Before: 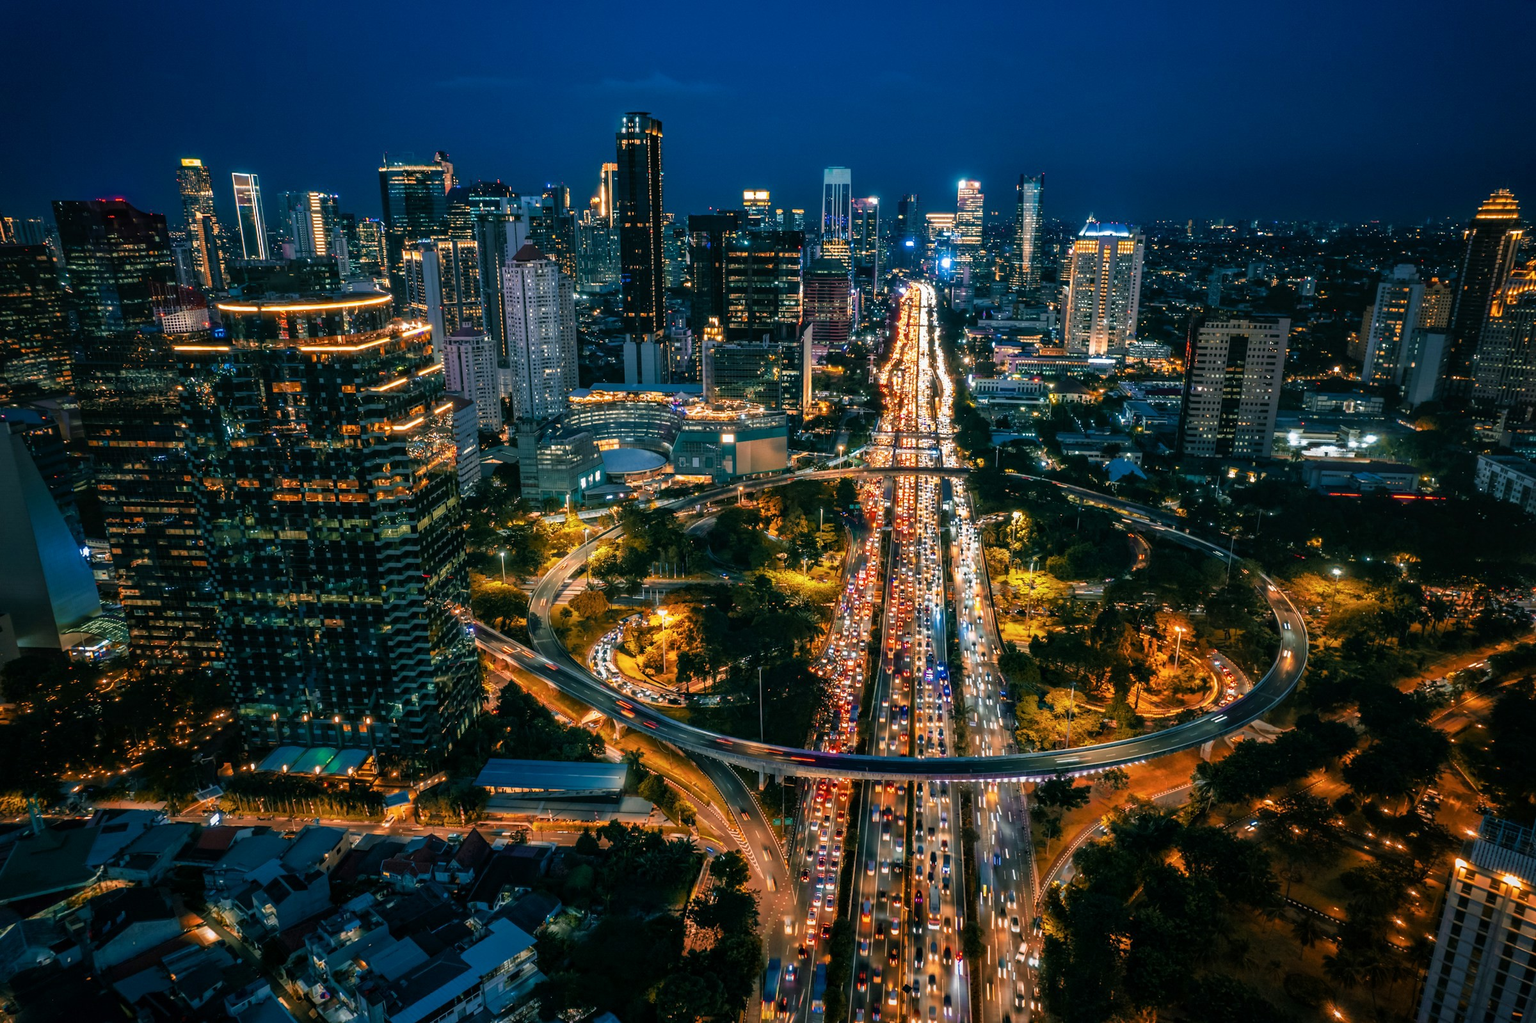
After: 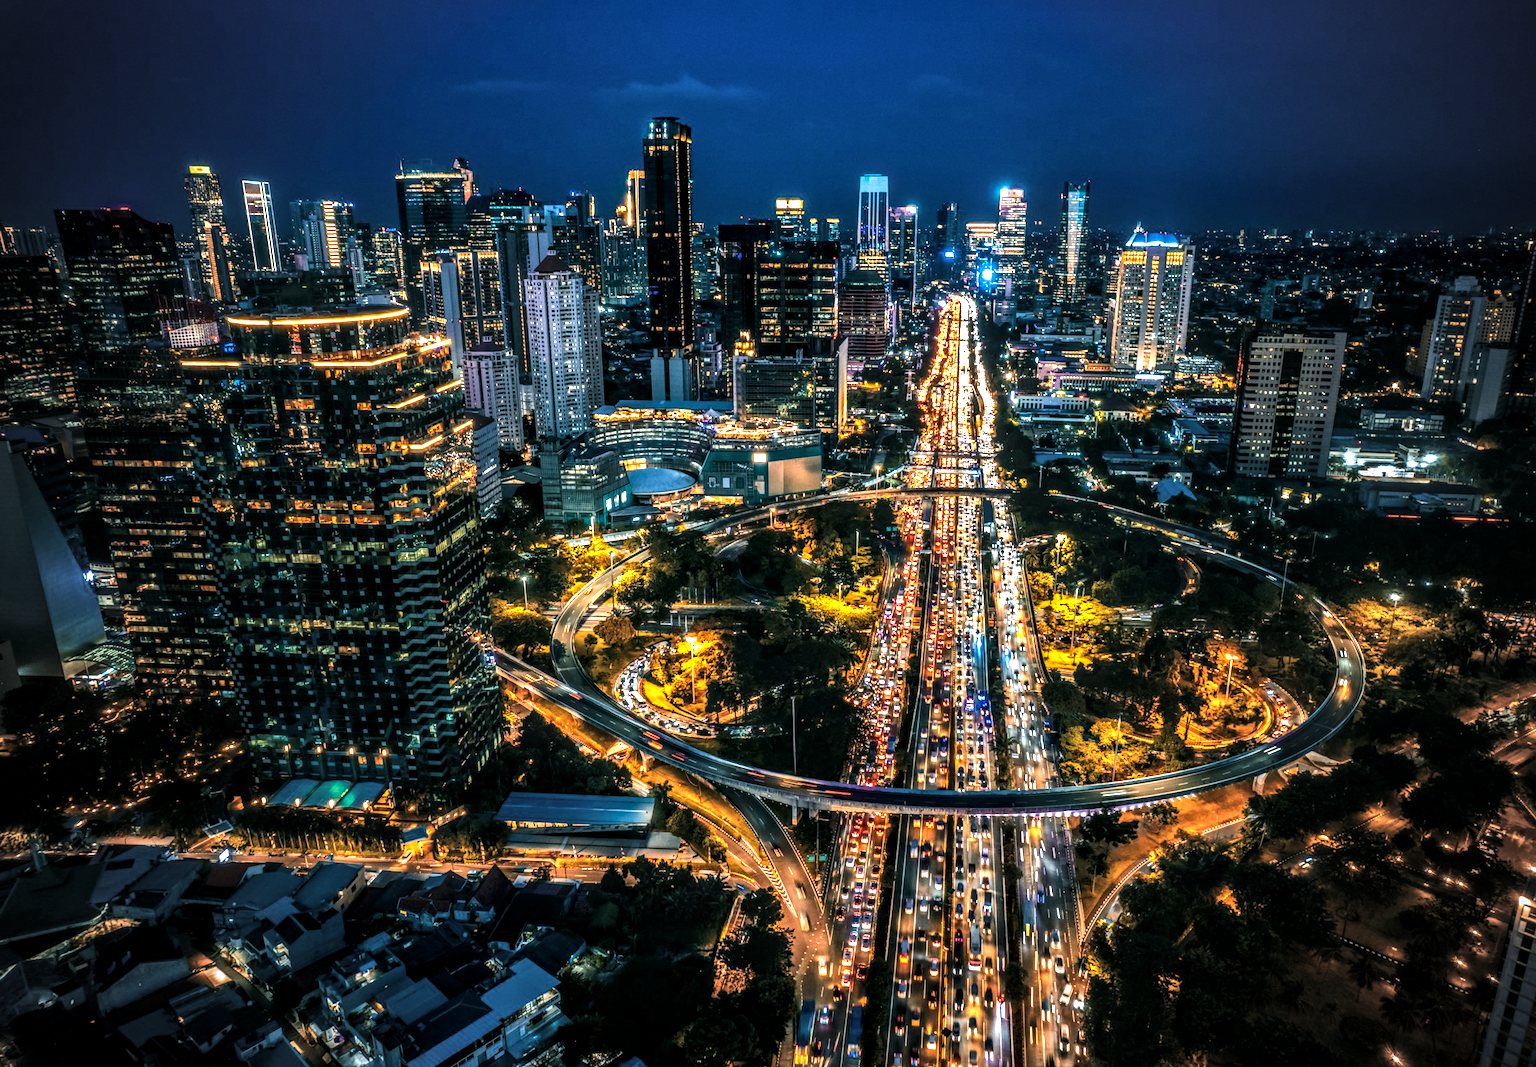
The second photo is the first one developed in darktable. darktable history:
crop: right 4.126%, bottom 0.031%
white balance: red 0.976, blue 1.04
color balance rgb: global offset › luminance 0.71%, perceptual saturation grading › global saturation -11.5%, perceptual brilliance grading › highlights 17.77%, perceptual brilliance grading › mid-tones 31.71%, perceptual brilliance grading › shadows -31.01%, global vibrance 50%
local contrast: highlights 0%, shadows 0%, detail 182%
vignetting: fall-off start 74.49%, fall-off radius 65.9%, brightness -0.628, saturation -0.68
